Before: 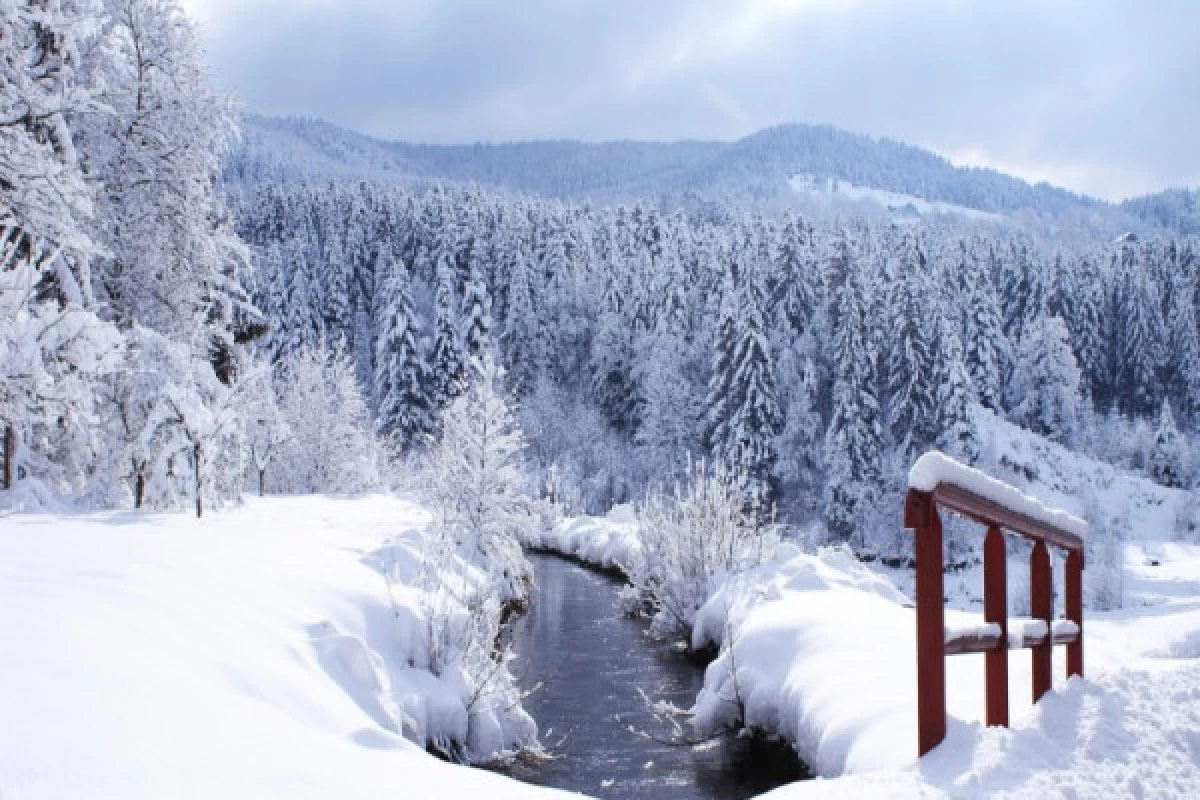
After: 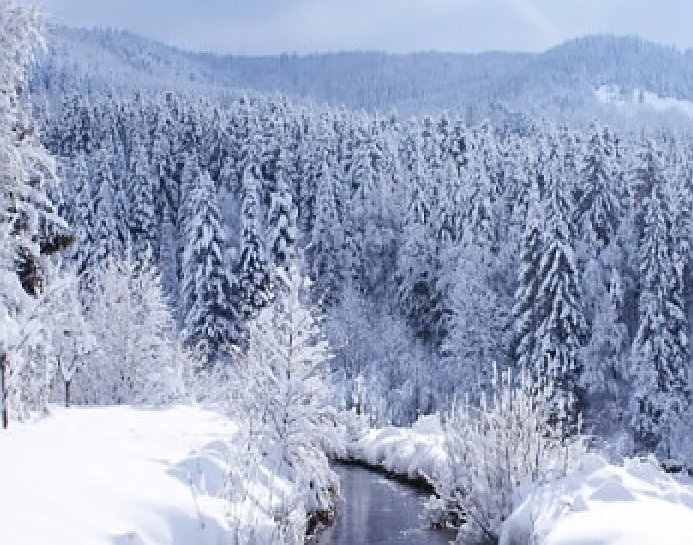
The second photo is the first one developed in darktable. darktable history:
crop: left 16.202%, top 11.208%, right 26.045%, bottom 20.557%
sharpen: on, module defaults
